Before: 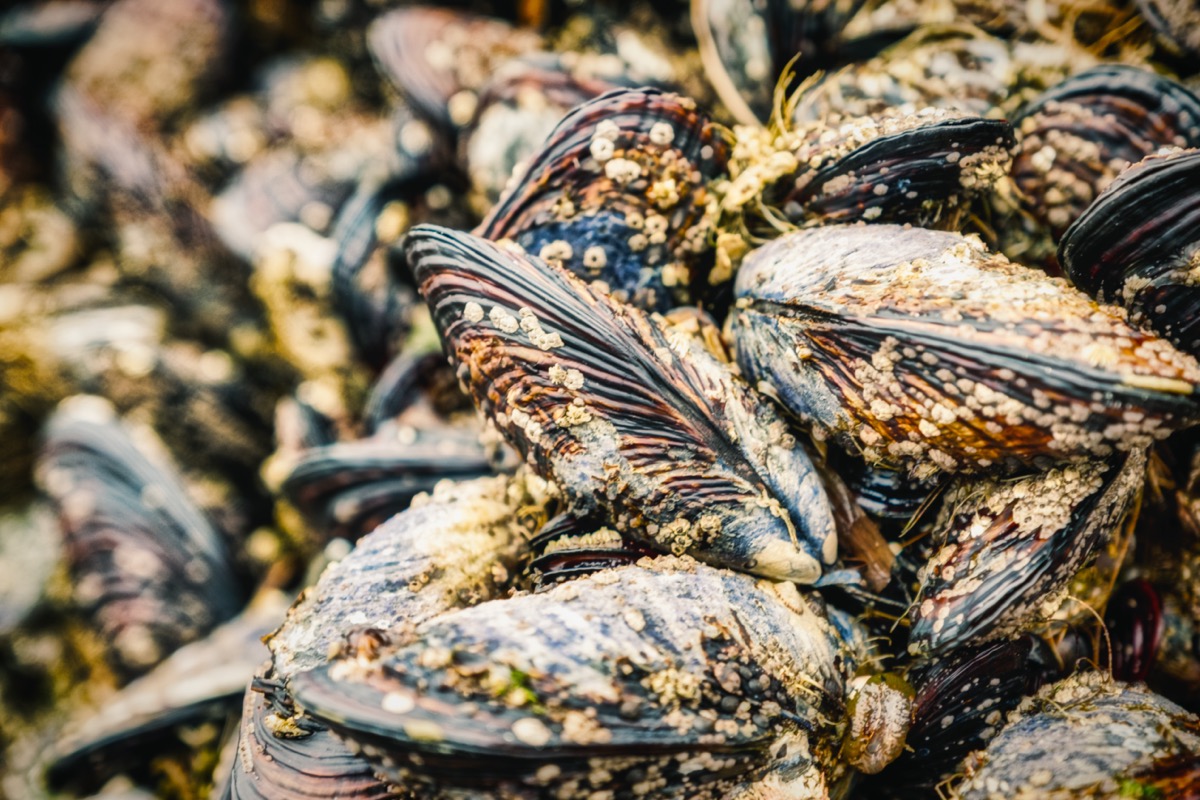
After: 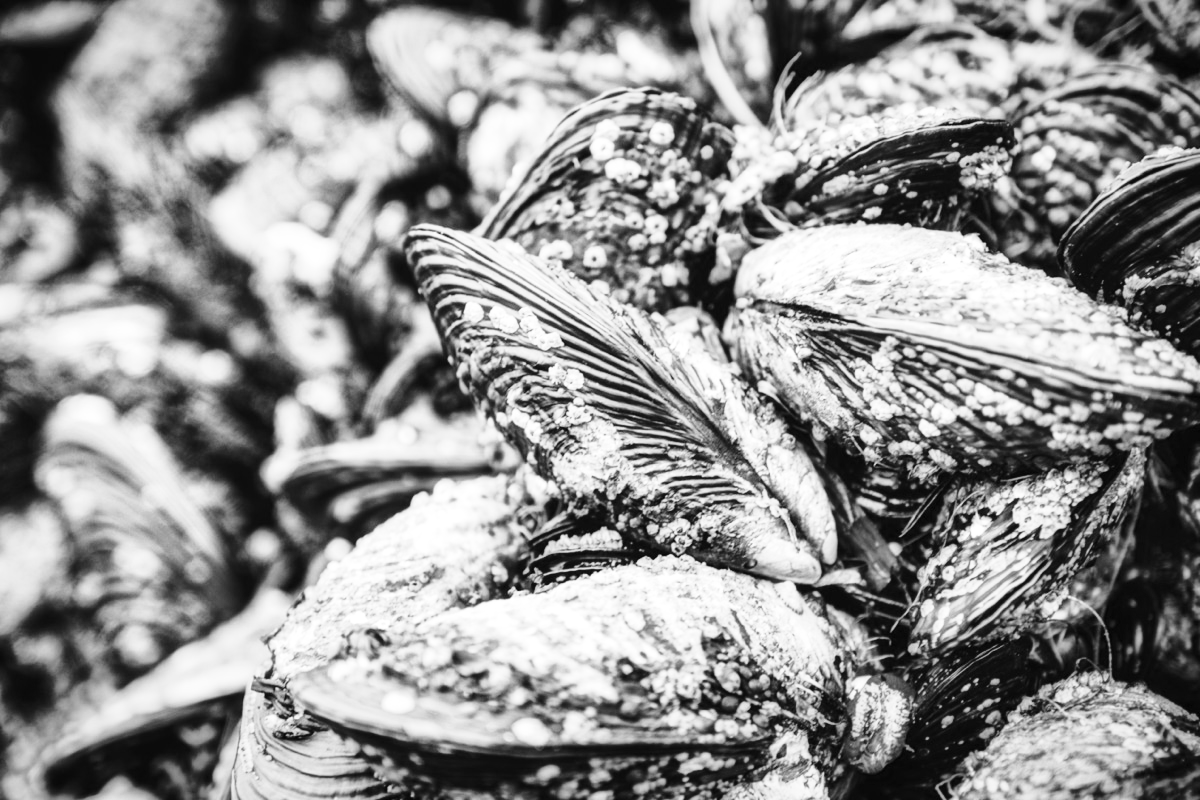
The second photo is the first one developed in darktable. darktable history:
color calibration: output gray [0.18, 0.41, 0.41, 0], illuminant as shot in camera, adaptation linear Bradford (ICC v4), x 0.405, y 0.406, temperature 3533.9 K
base curve: curves: ch0 [(0, 0) (0.028, 0.03) (0.121, 0.232) (0.46, 0.748) (0.859, 0.968) (1, 1)]
